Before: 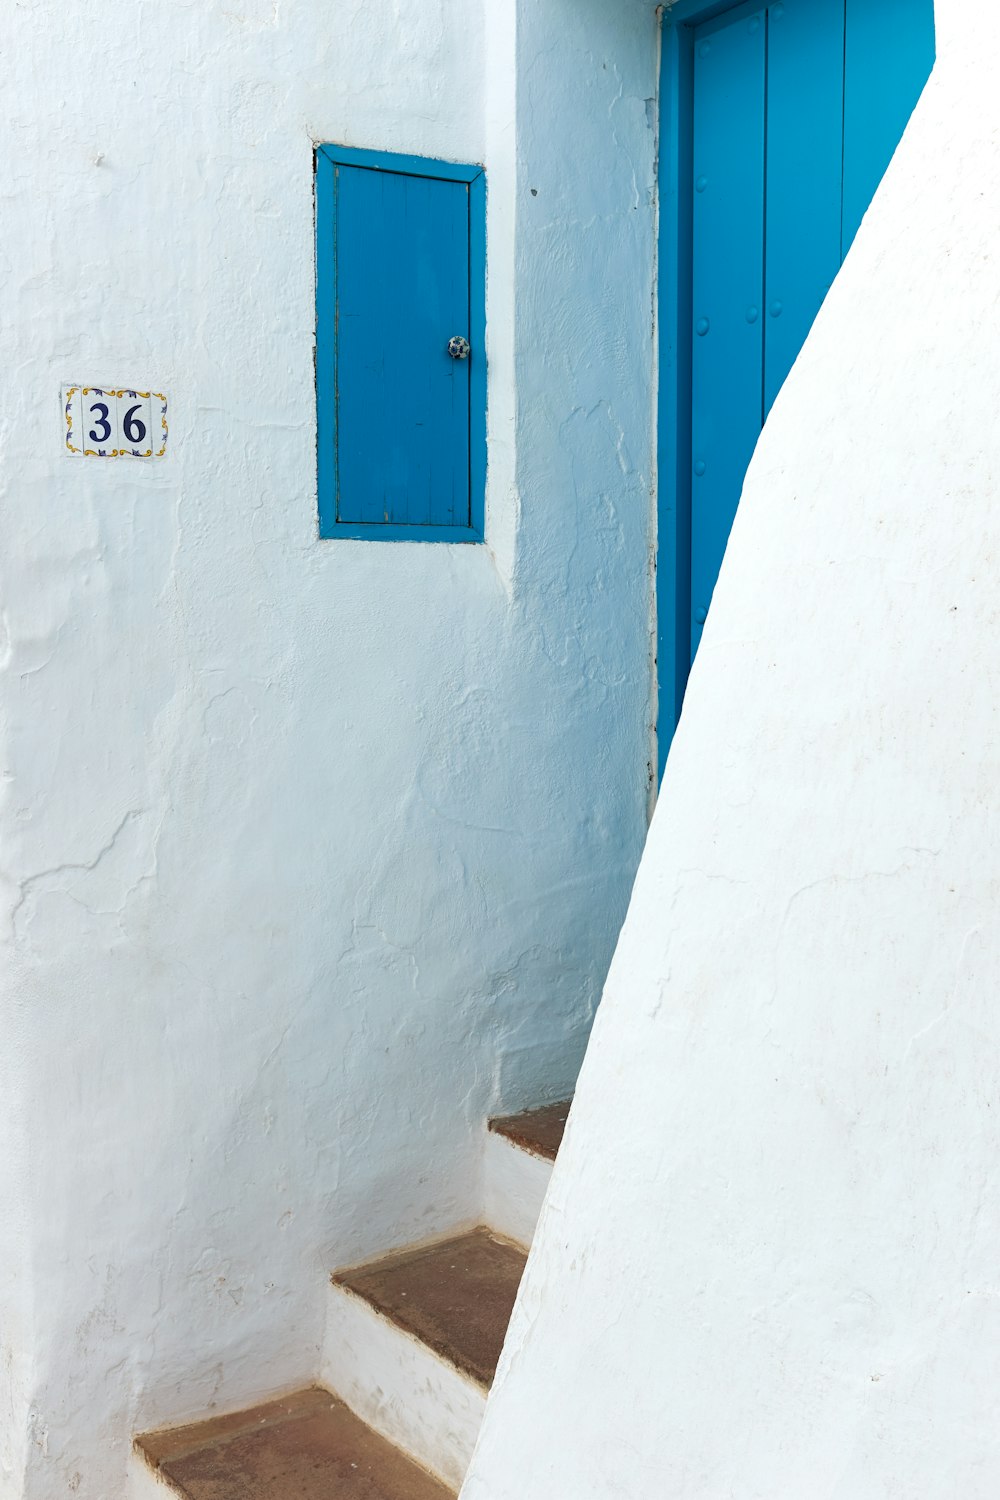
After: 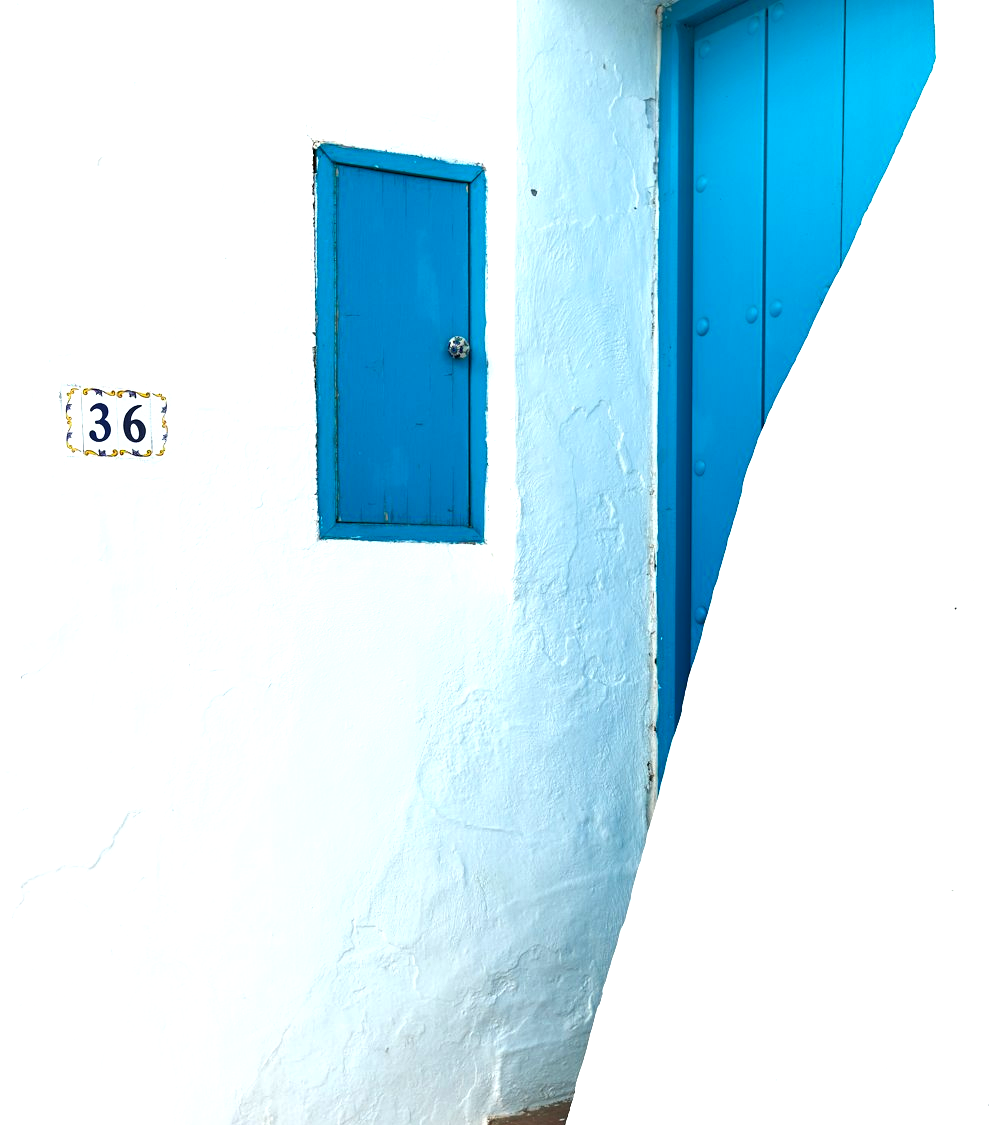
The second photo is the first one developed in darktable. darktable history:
exposure: exposure 0.95 EV, compensate highlight preservation false
crop: bottom 24.988%
shadows and highlights: shadows 32, highlights -32, soften with gaussian
